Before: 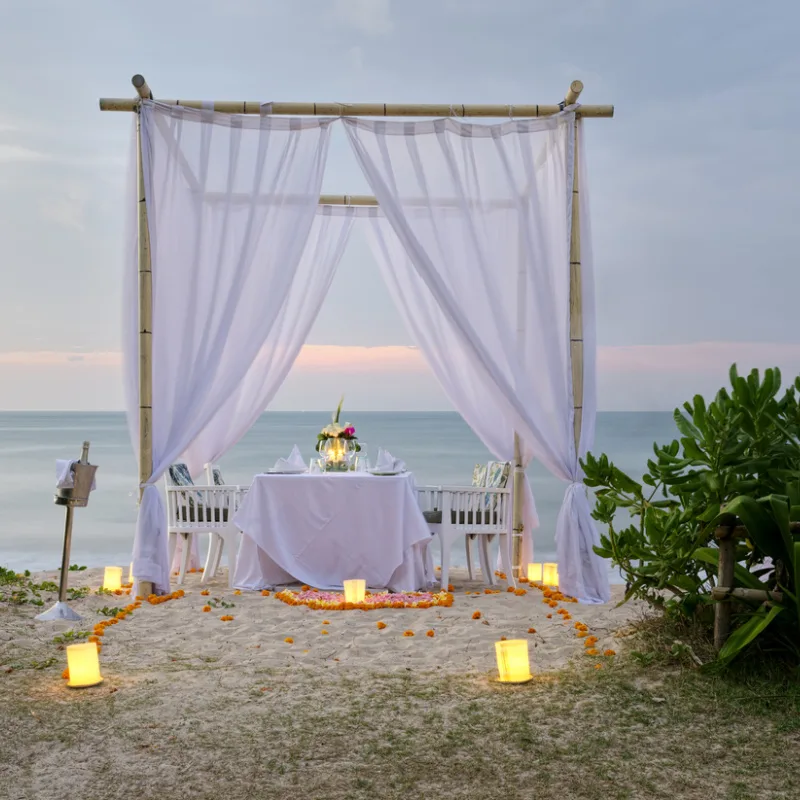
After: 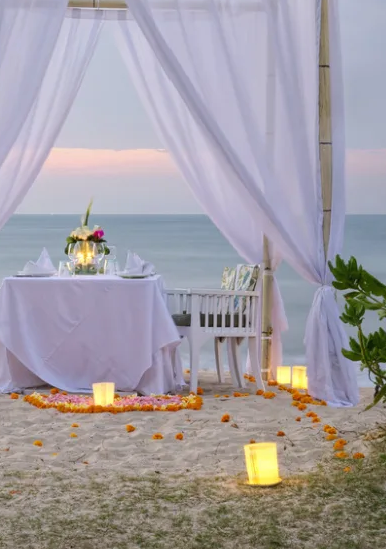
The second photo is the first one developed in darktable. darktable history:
crop: left 31.379%, top 24.658%, right 20.326%, bottom 6.628%
shadows and highlights: shadows 25, highlights -25
white balance: red 1.004, blue 1.024
